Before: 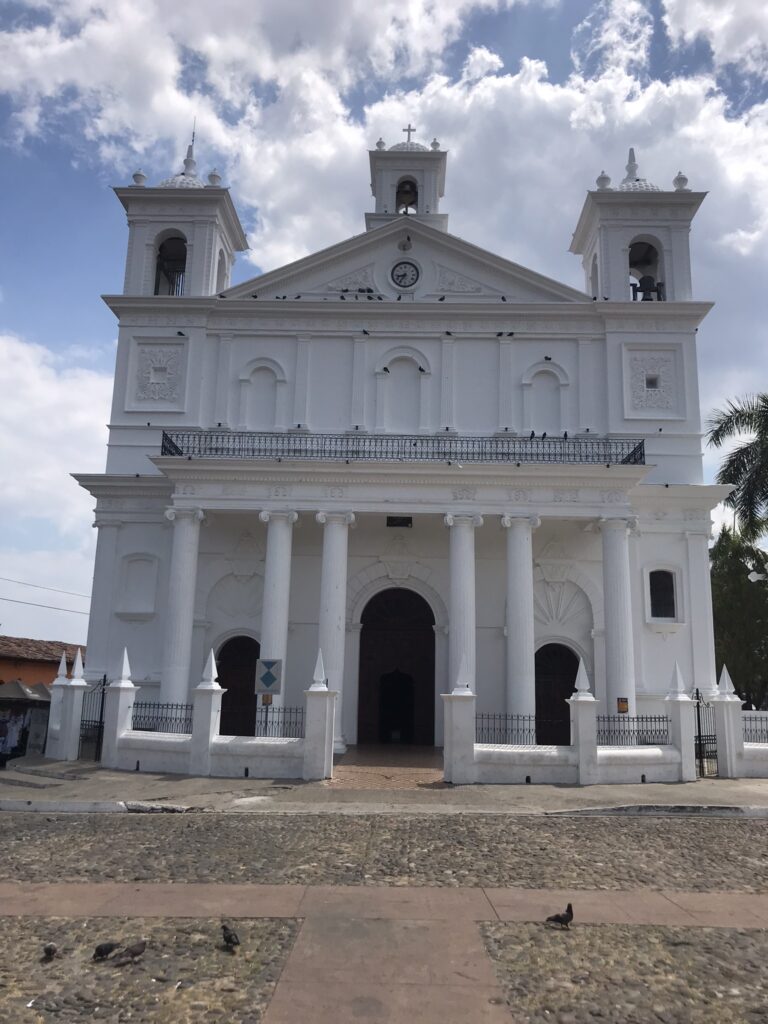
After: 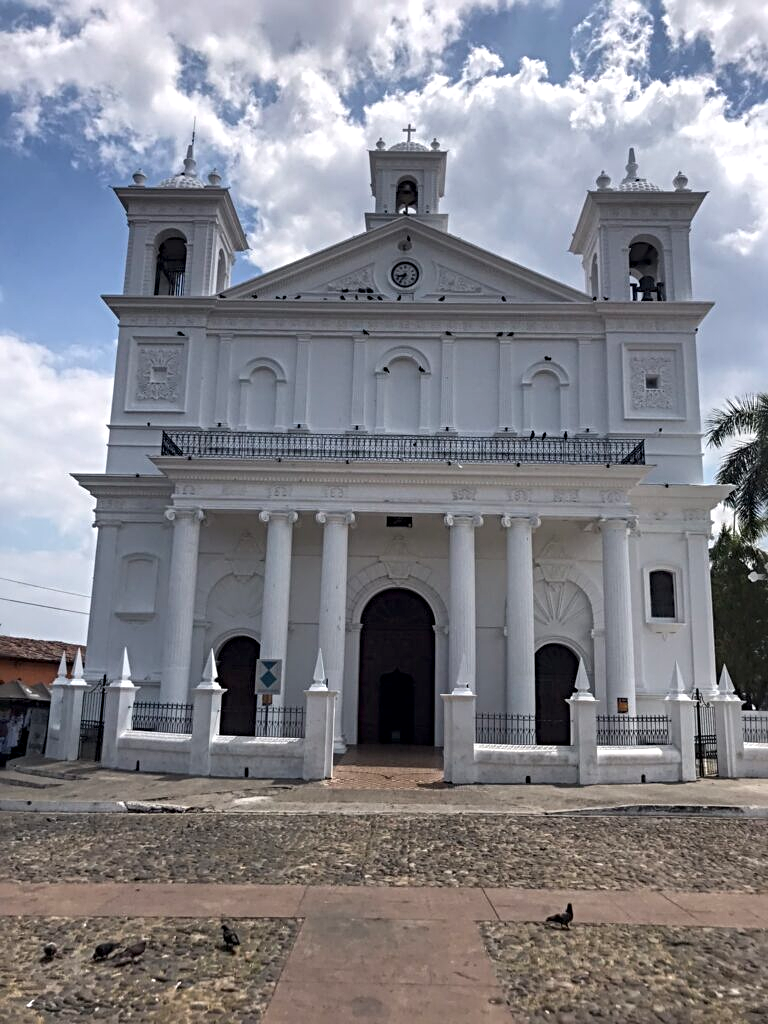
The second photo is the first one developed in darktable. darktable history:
sharpen: radius 4
local contrast: detail 130%
